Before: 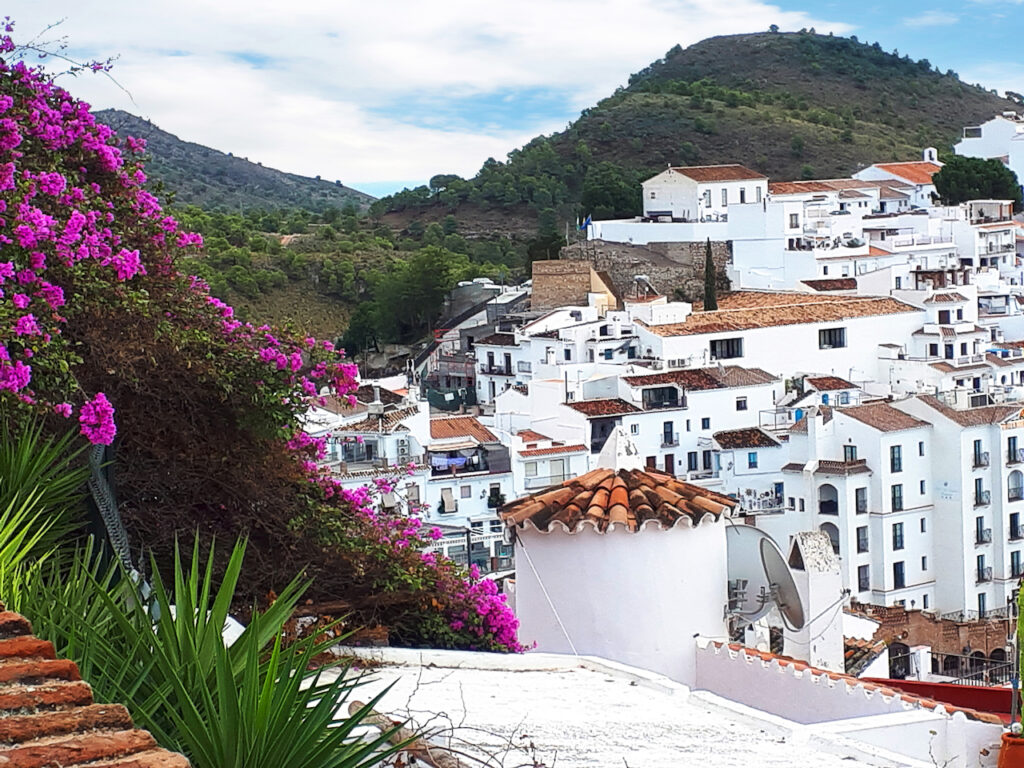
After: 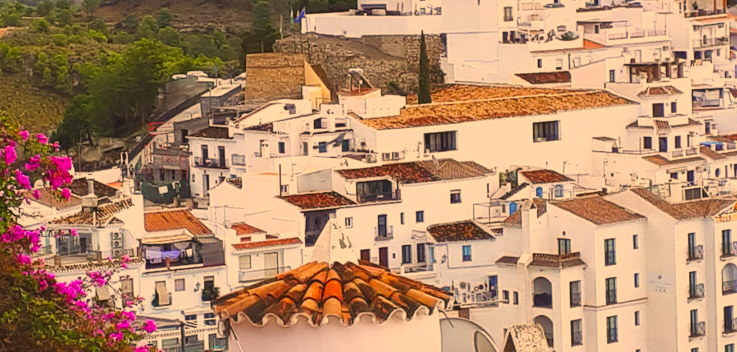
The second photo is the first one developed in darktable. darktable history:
crop and rotate: left 27.938%, top 27.046%, bottom 27.046%
local contrast: mode bilateral grid, contrast 20, coarseness 50, detail 120%, midtone range 0.2
color correction: highlights a* 17.94, highlights b* 35.39, shadows a* 1.48, shadows b* 6.42, saturation 1.01
contrast brightness saturation: contrast -0.19, saturation 0.19
